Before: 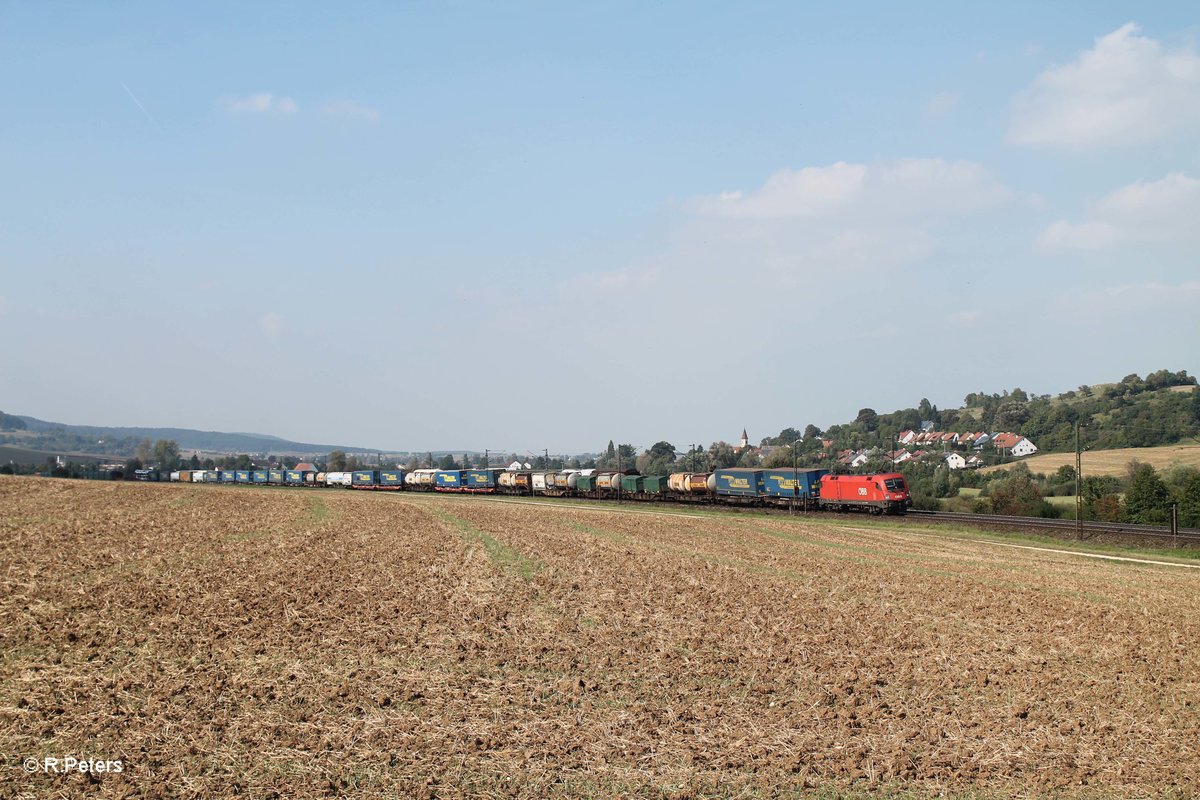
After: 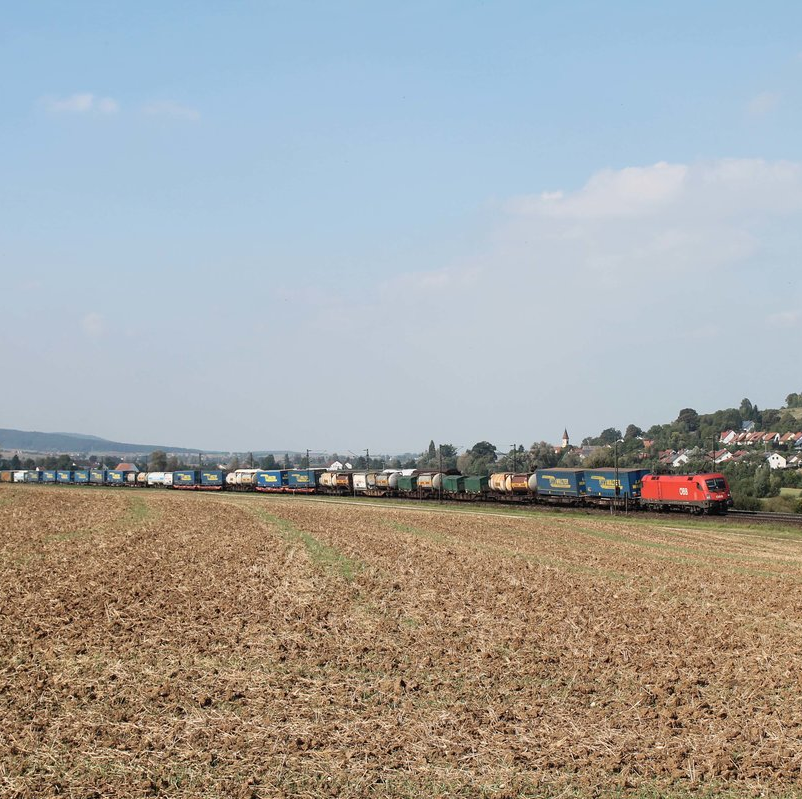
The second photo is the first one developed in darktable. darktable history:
crop and rotate: left 14.929%, right 18.193%
